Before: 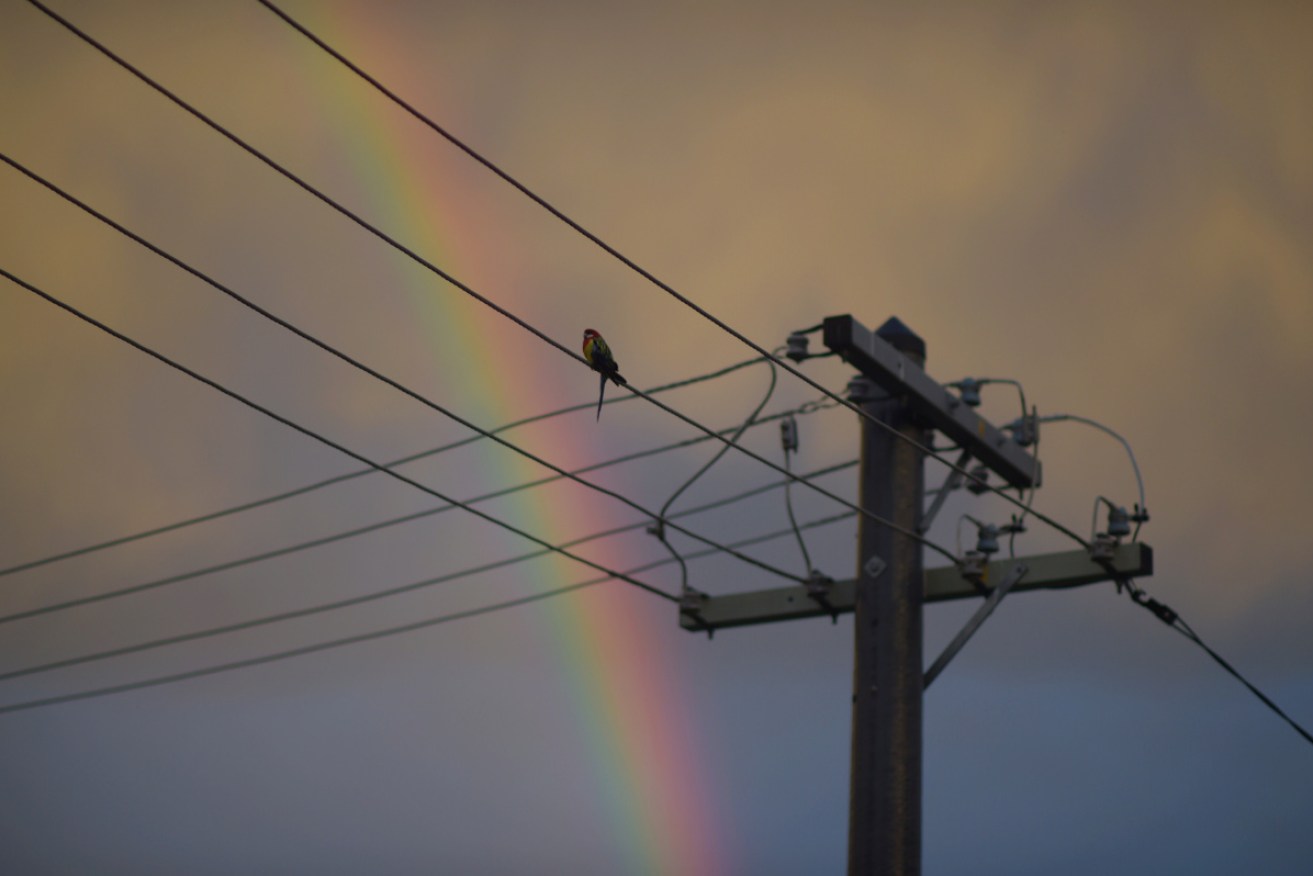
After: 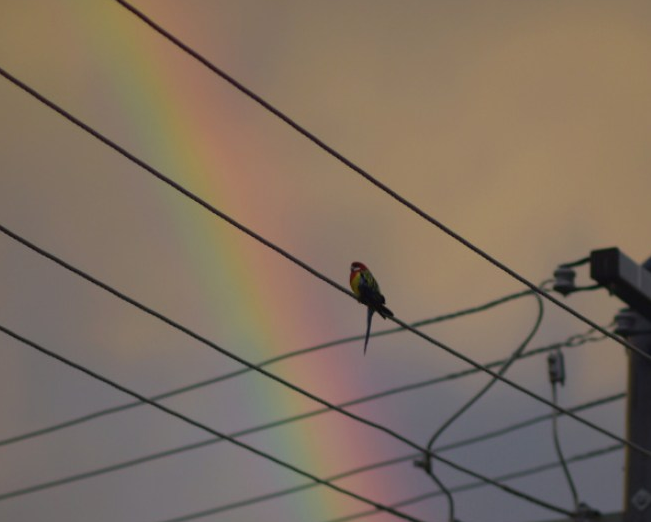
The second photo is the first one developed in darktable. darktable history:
crop: left 17.758%, top 7.757%, right 32.642%, bottom 32.554%
